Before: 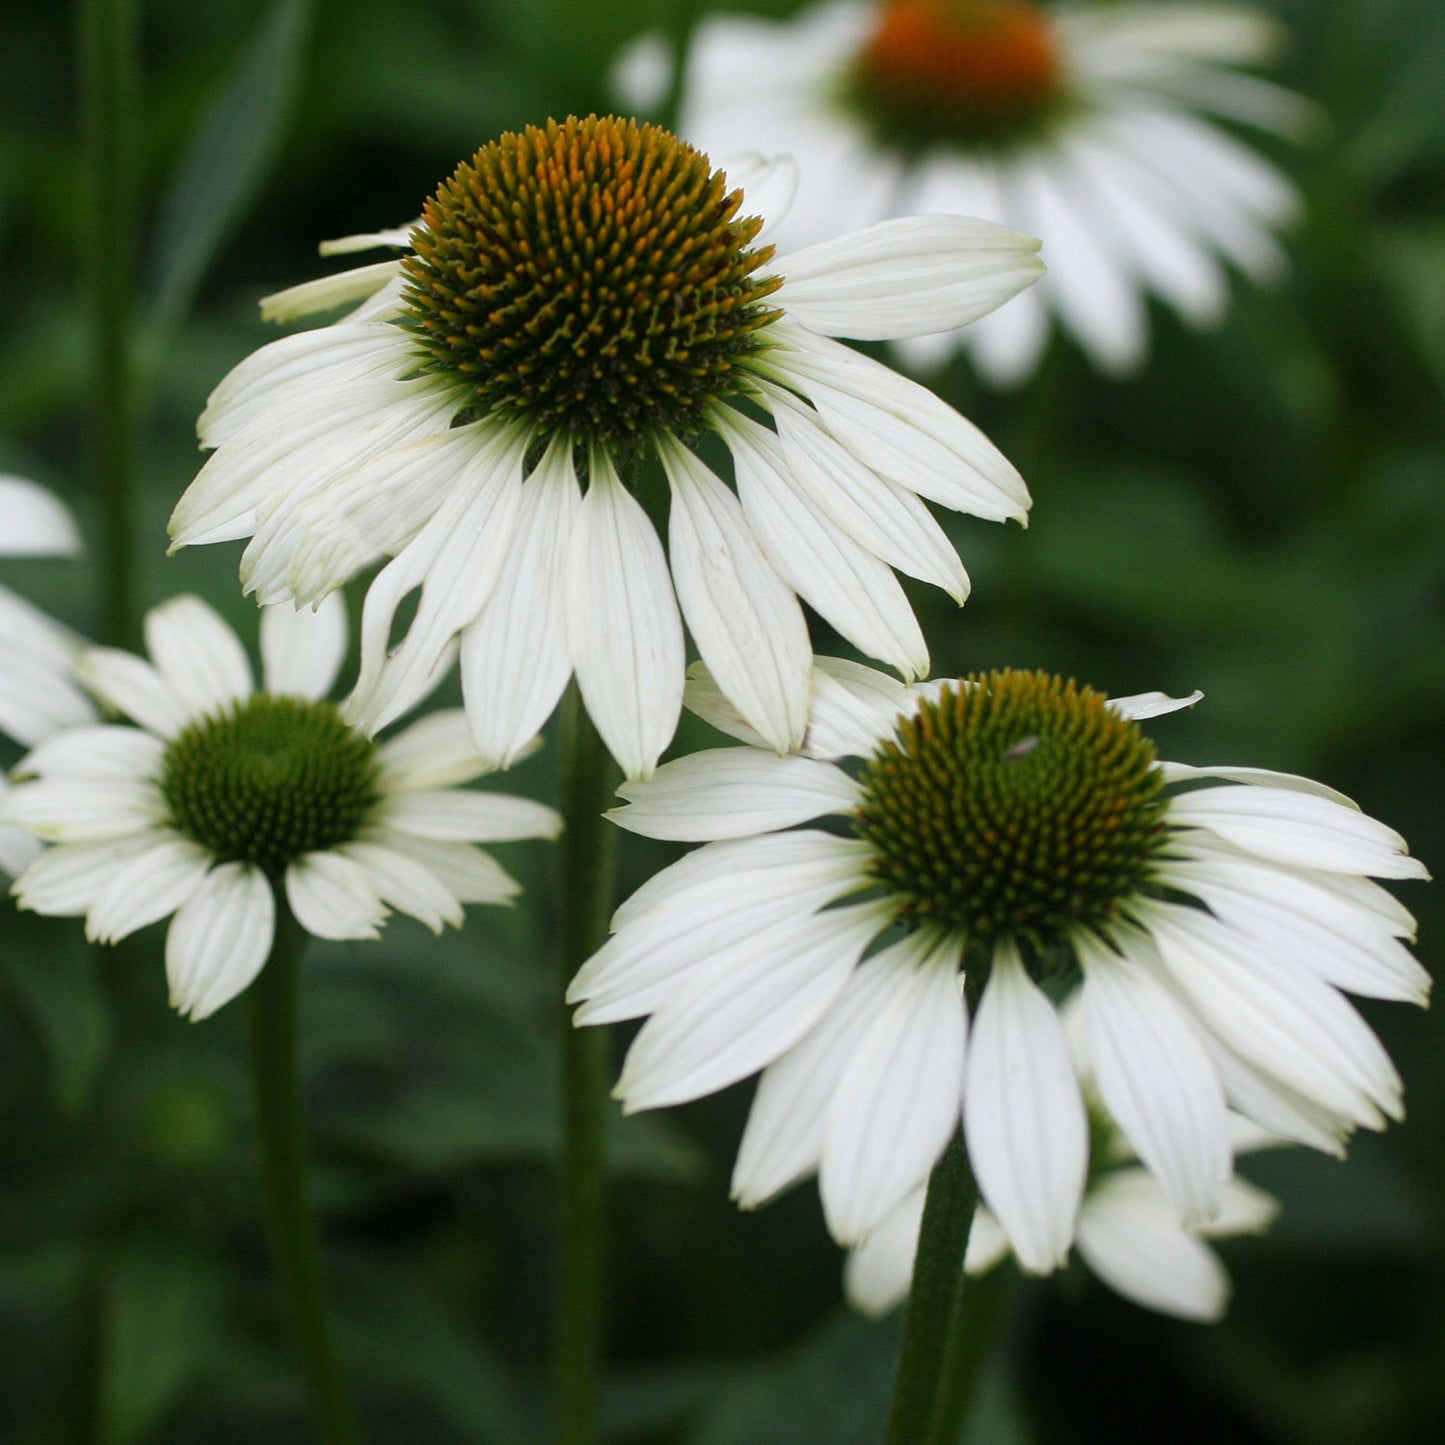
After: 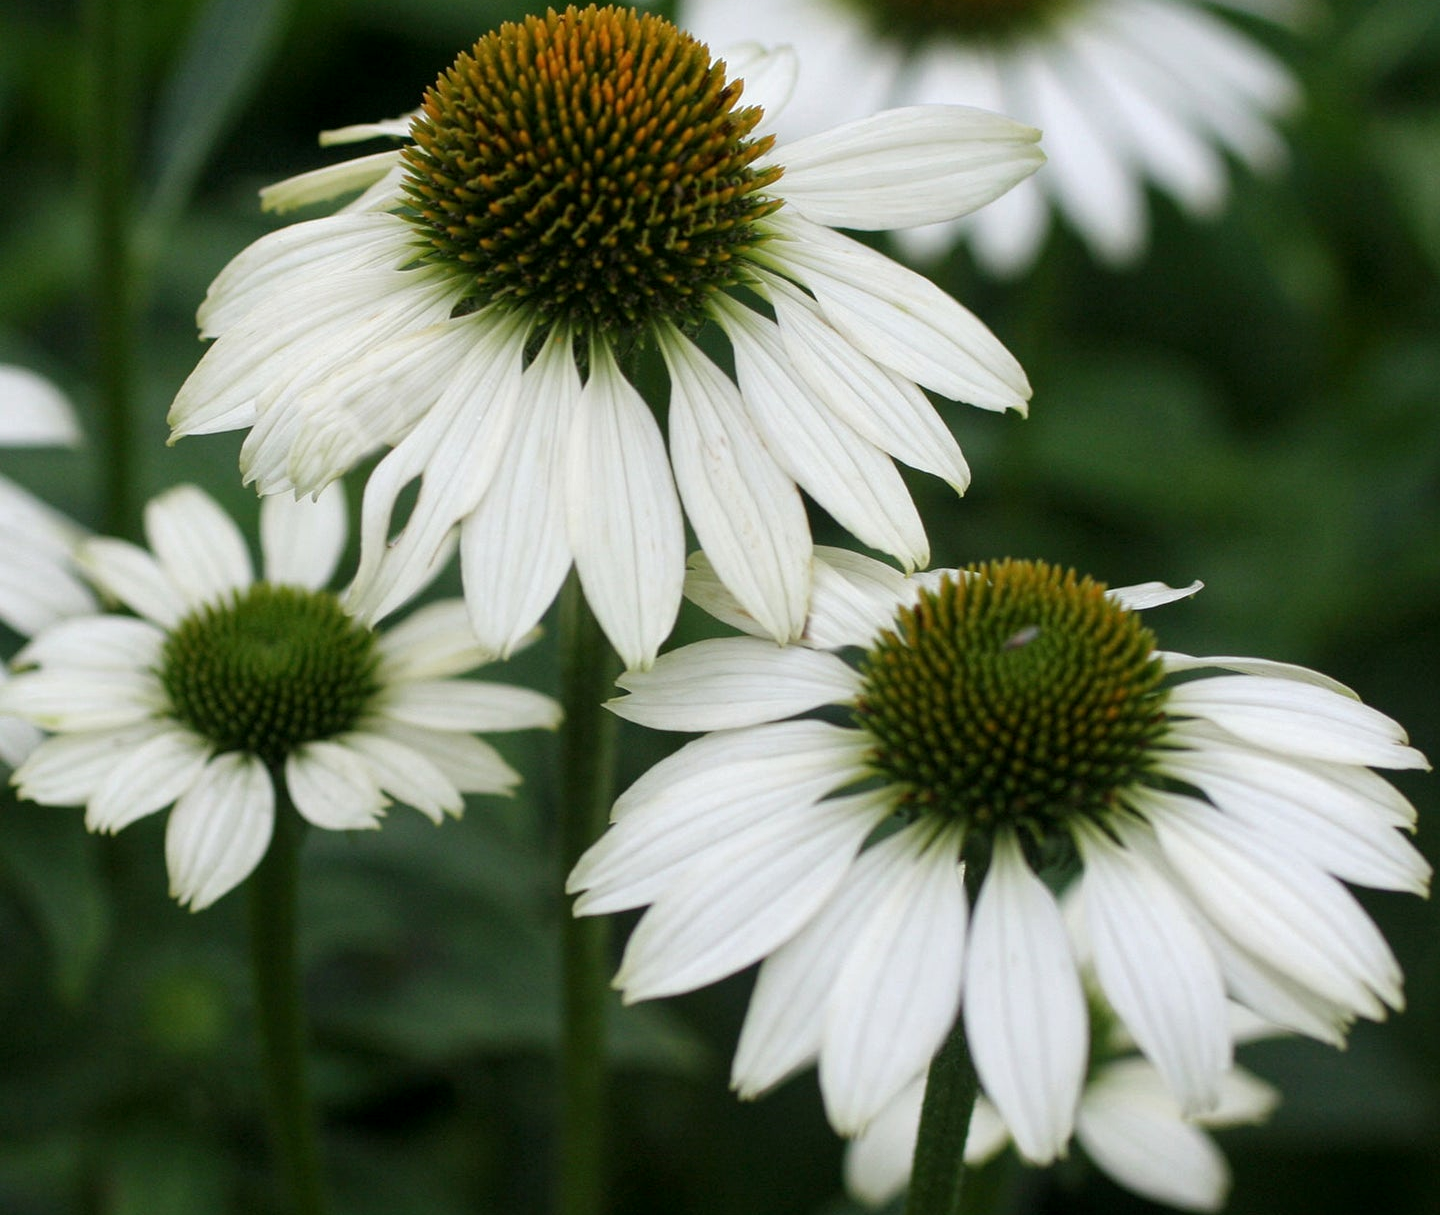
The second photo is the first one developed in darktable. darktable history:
crop: top 7.625%, bottom 8.027%
local contrast: highlights 100%, shadows 100%, detail 120%, midtone range 0.2
